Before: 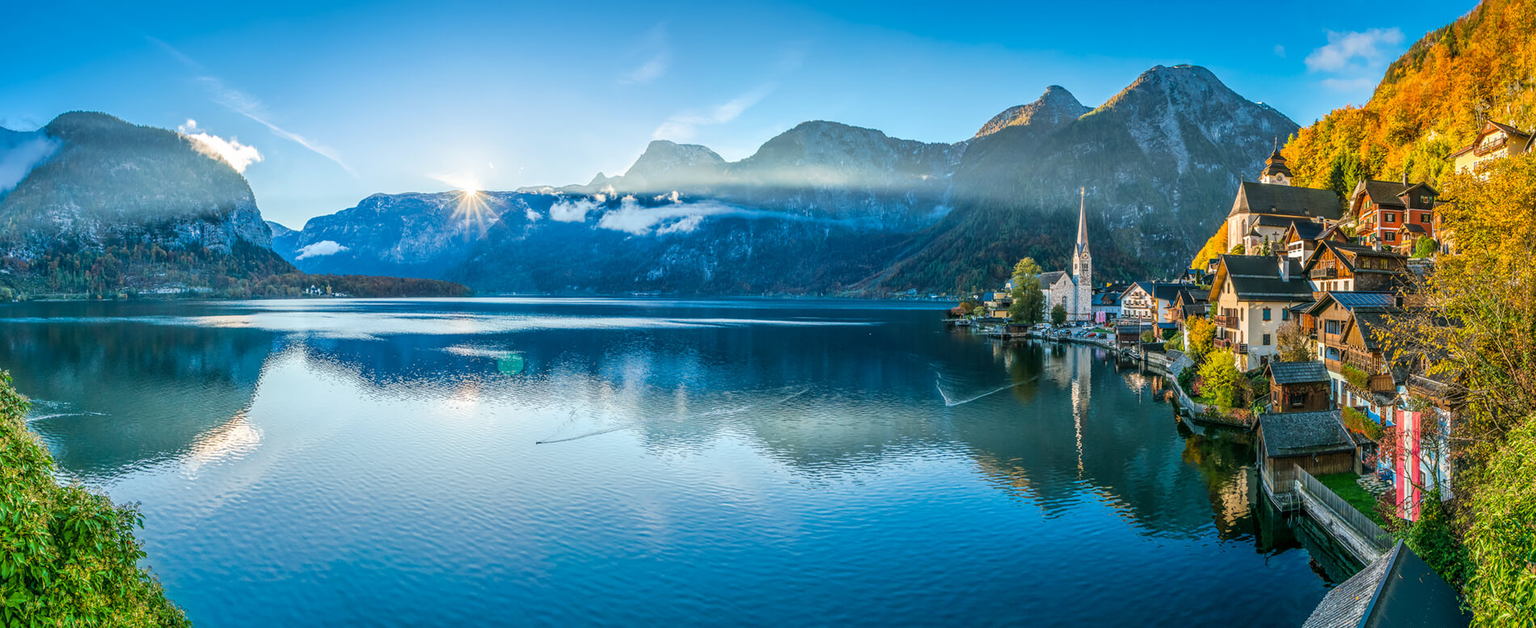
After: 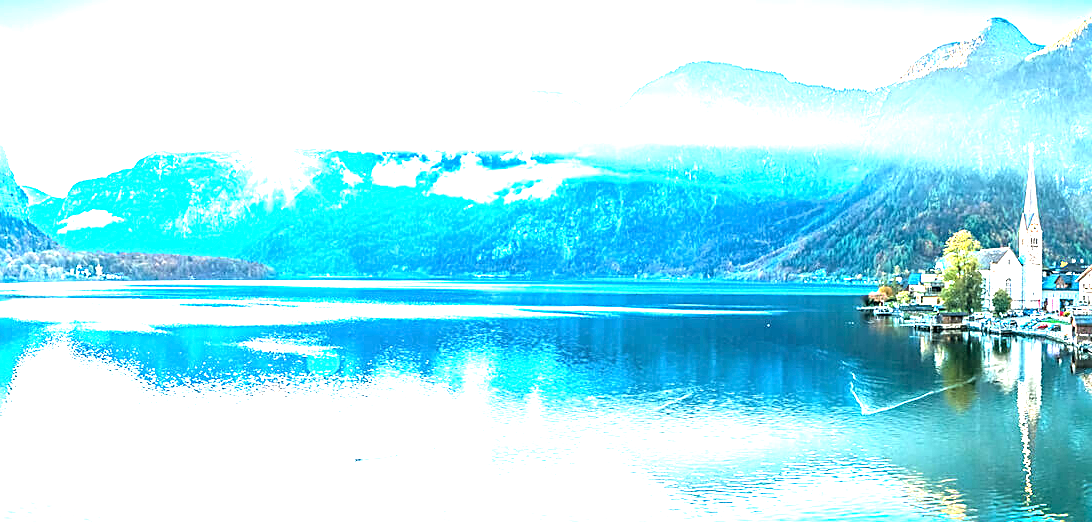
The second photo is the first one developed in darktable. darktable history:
tone equalizer: -8 EV -0.718 EV, -7 EV -0.723 EV, -6 EV -0.584 EV, -5 EV -0.417 EV, -3 EV 0.377 EV, -2 EV 0.6 EV, -1 EV 0.678 EV, +0 EV 0.75 EV
sharpen: on, module defaults
crop: left 16.246%, top 11.361%, right 26.168%, bottom 20.785%
exposure: exposure 1.998 EV, compensate highlight preservation false
